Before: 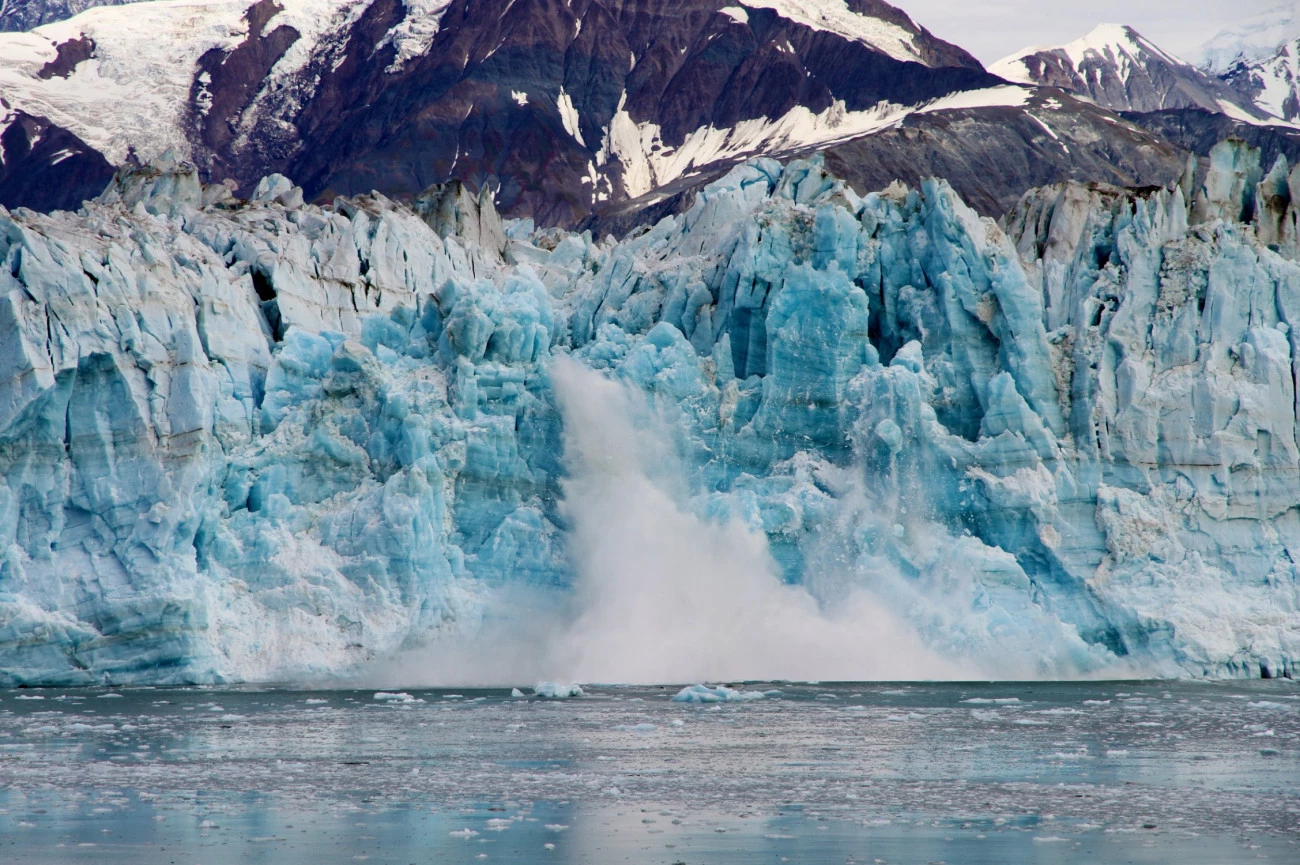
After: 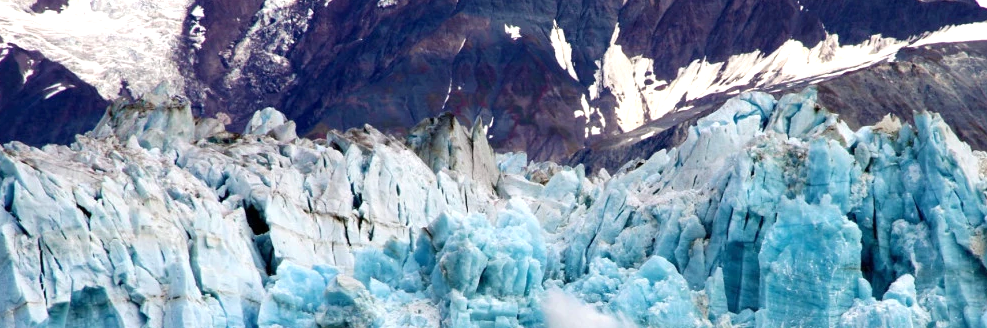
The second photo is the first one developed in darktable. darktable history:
exposure: exposure 0.645 EV, compensate exposure bias true, compensate highlight preservation false
crop: left 0.582%, top 7.64%, right 23.437%, bottom 54.374%
